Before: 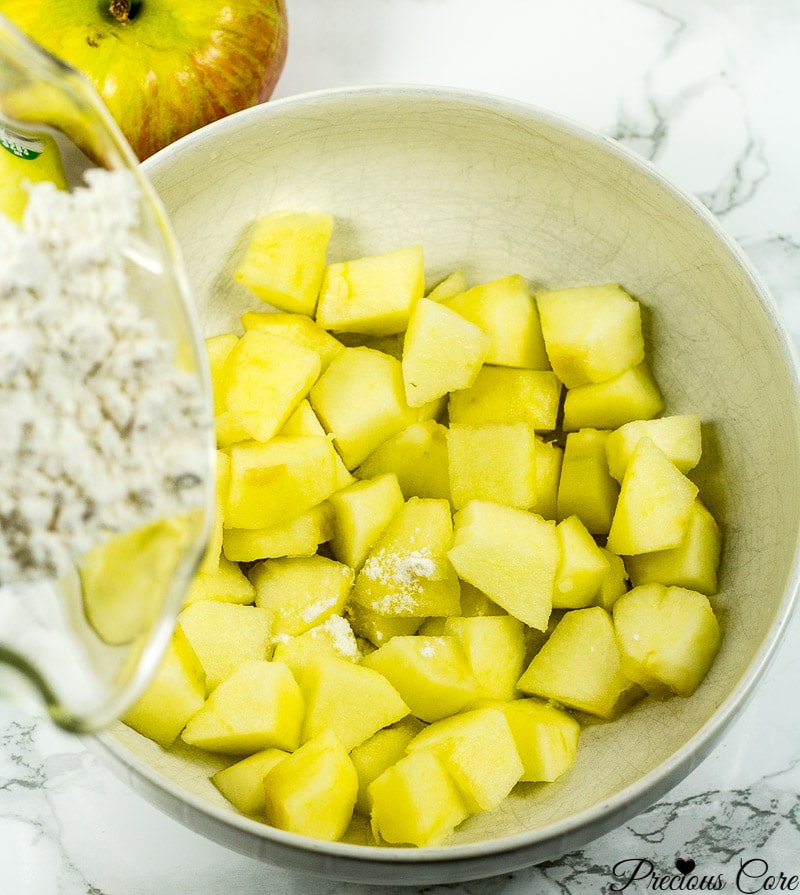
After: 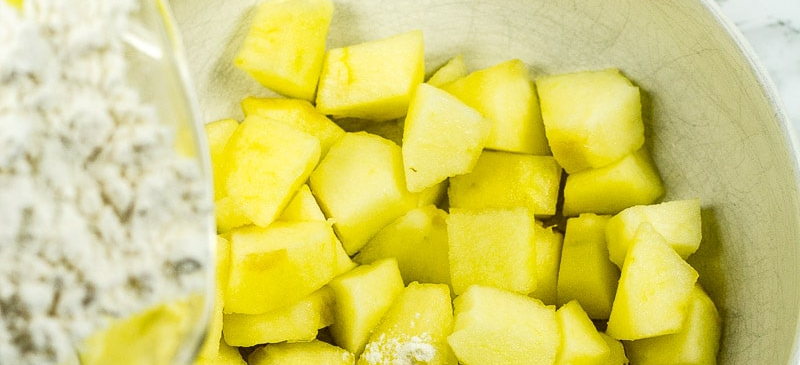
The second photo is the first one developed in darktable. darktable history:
crop and rotate: top 24.176%, bottom 34.954%
